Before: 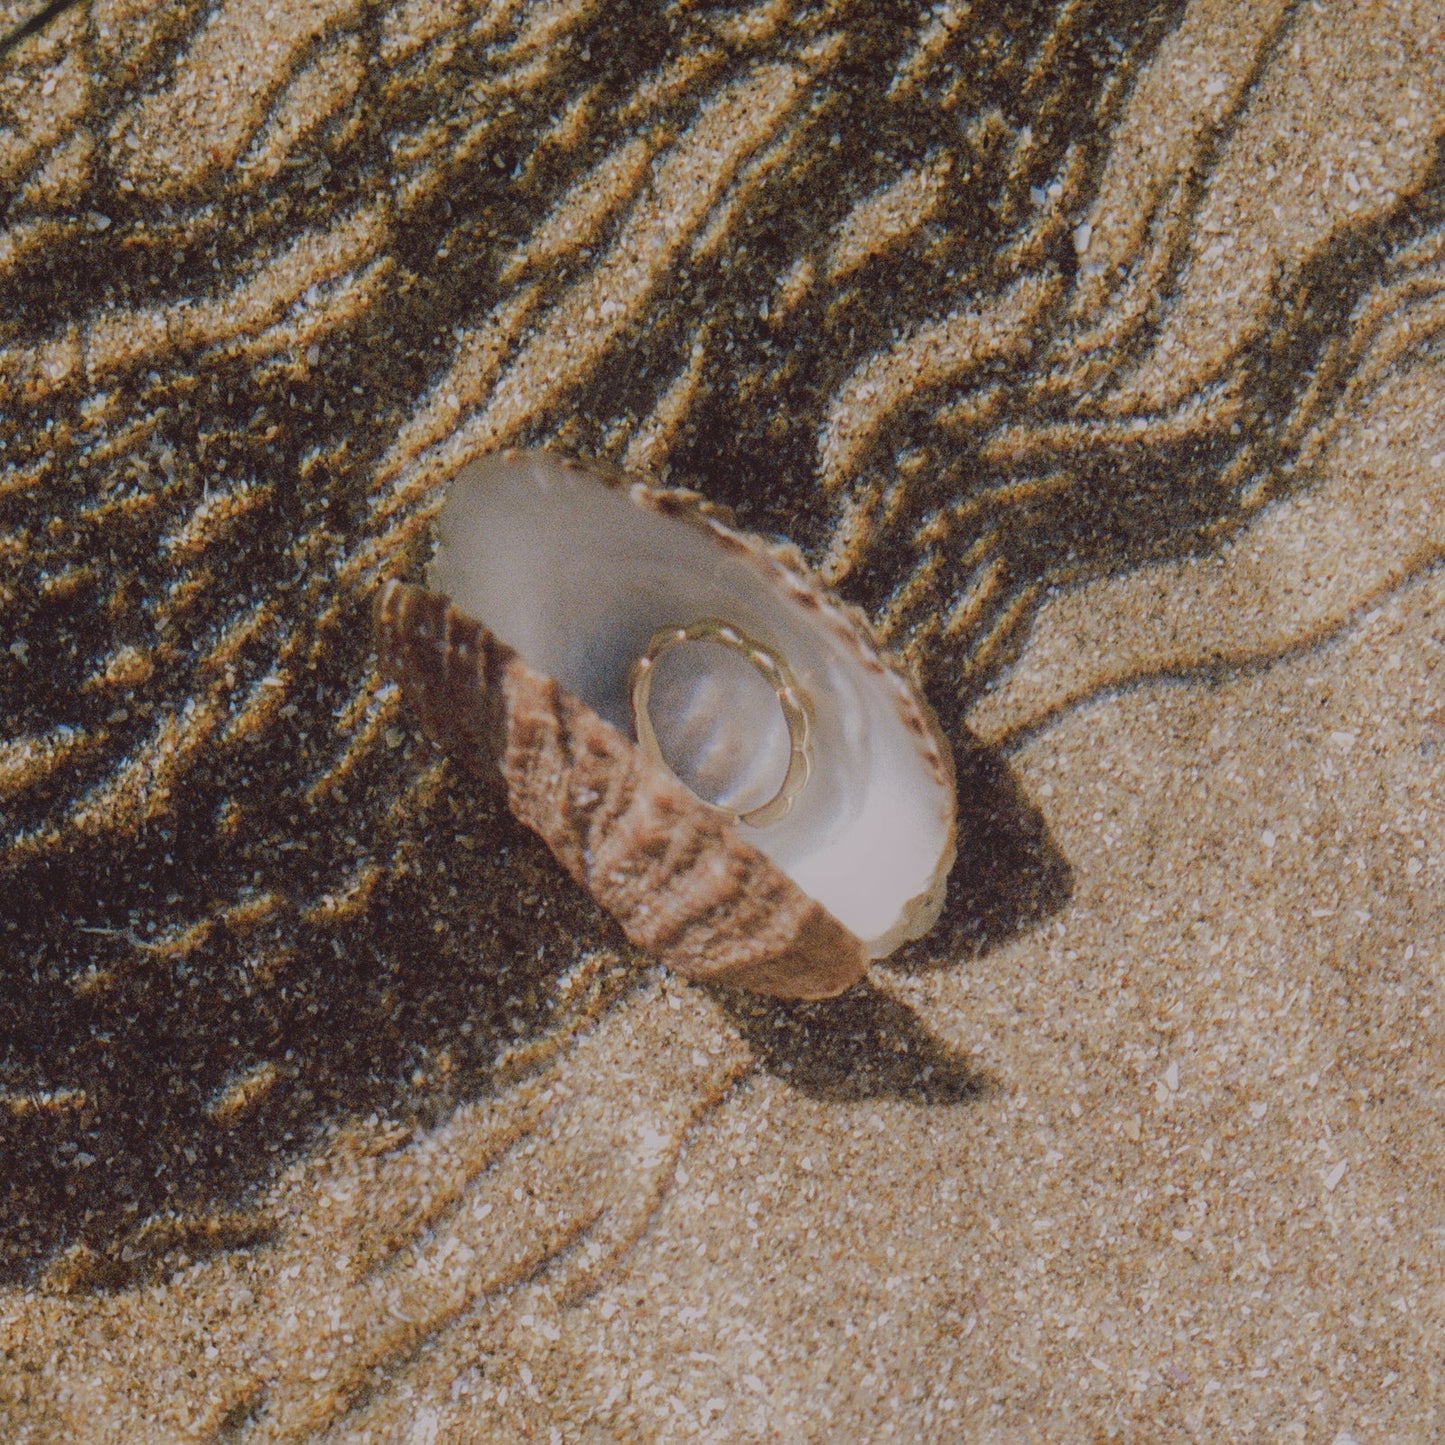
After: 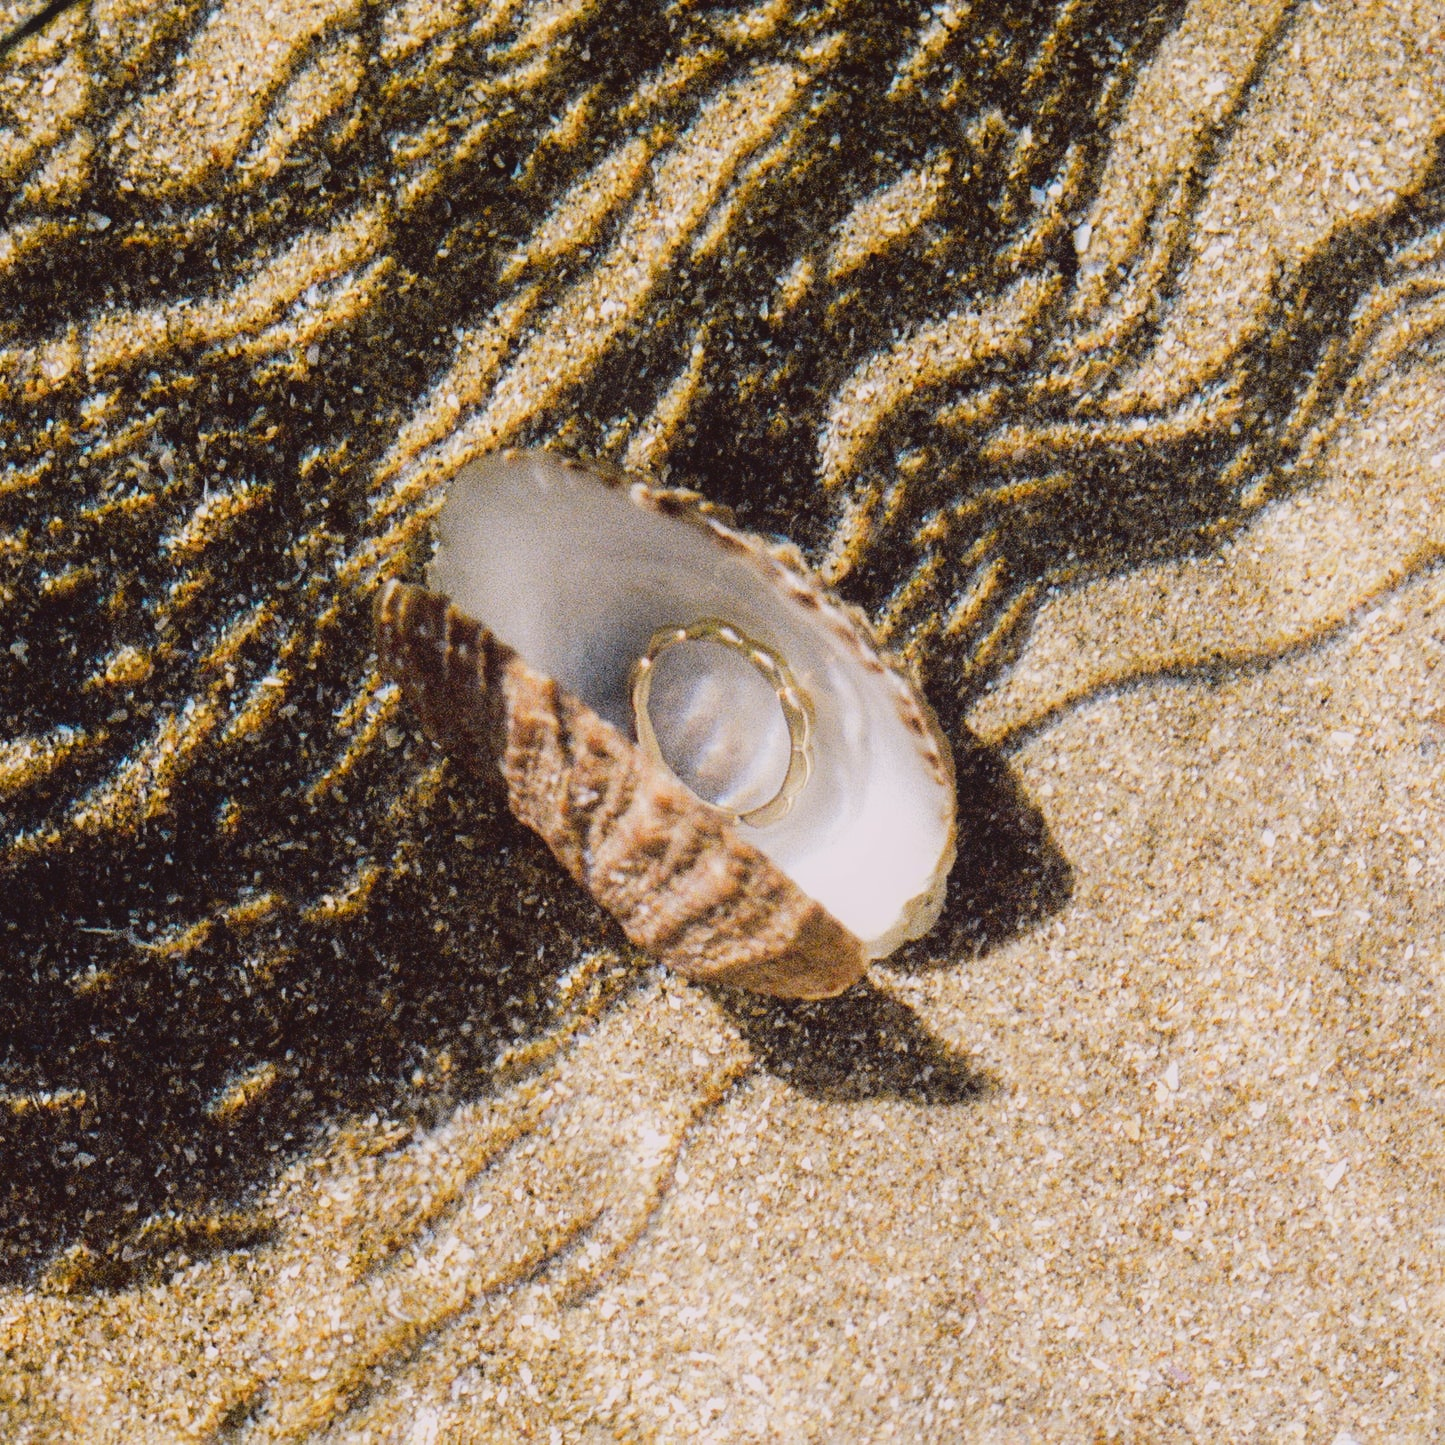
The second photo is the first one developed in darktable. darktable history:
tone curve: curves: ch0 [(0, 0) (0.187, 0.12) (0.392, 0.438) (0.704, 0.86) (0.858, 0.938) (1, 0.981)]; ch1 [(0, 0) (0.402, 0.36) (0.476, 0.456) (0.498, 0.501) (0.518, 0.521) (0.58, 0.598) (0.619, 0.663) (0.692, 0.744) (1, 1)]; ch2 [(0, 0) (0.427, 0.417) (0.483, 0.481) (0.503, 0.503) (0.526, 0.53) (0.563, 0.585) (0.626, 0.703) (0.699, 0.753) (0.997, 0.858)], color space Lab, independent channels, preserve colors none
exposure: black level correction -0.003, exposure 0.04 EV, compensate highlight preservation false
